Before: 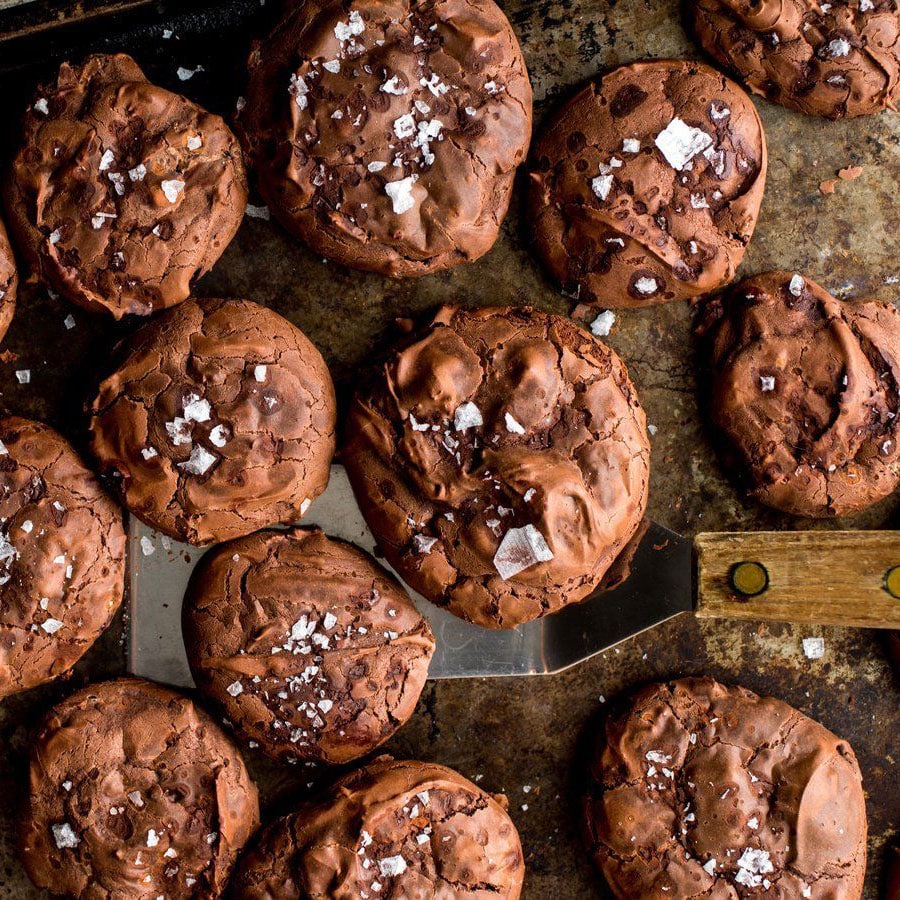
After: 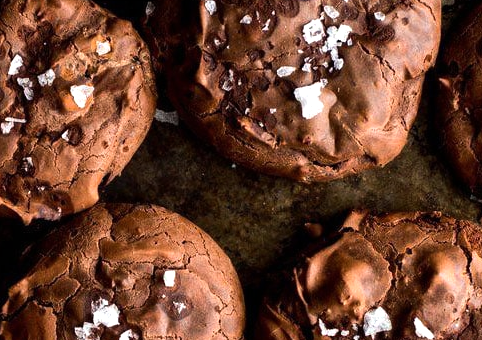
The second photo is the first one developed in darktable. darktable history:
tone equalizer: -8 EV -0.417 EV, -7 EV -0.389 EV, -6 EV -0.333 EV, -5 EV -0.222 EV, -3 EV 0.222 EV, -2 EV 0.333 EV, -1 EV 0.389 EV, +0 EV 0.417 EV, edges refinement/feathering 500, mask exposure compensation -1.57 EV, preserve details no
crop: left 10.121%, top 10.631%, right 36.218%, bottom 51.526%
